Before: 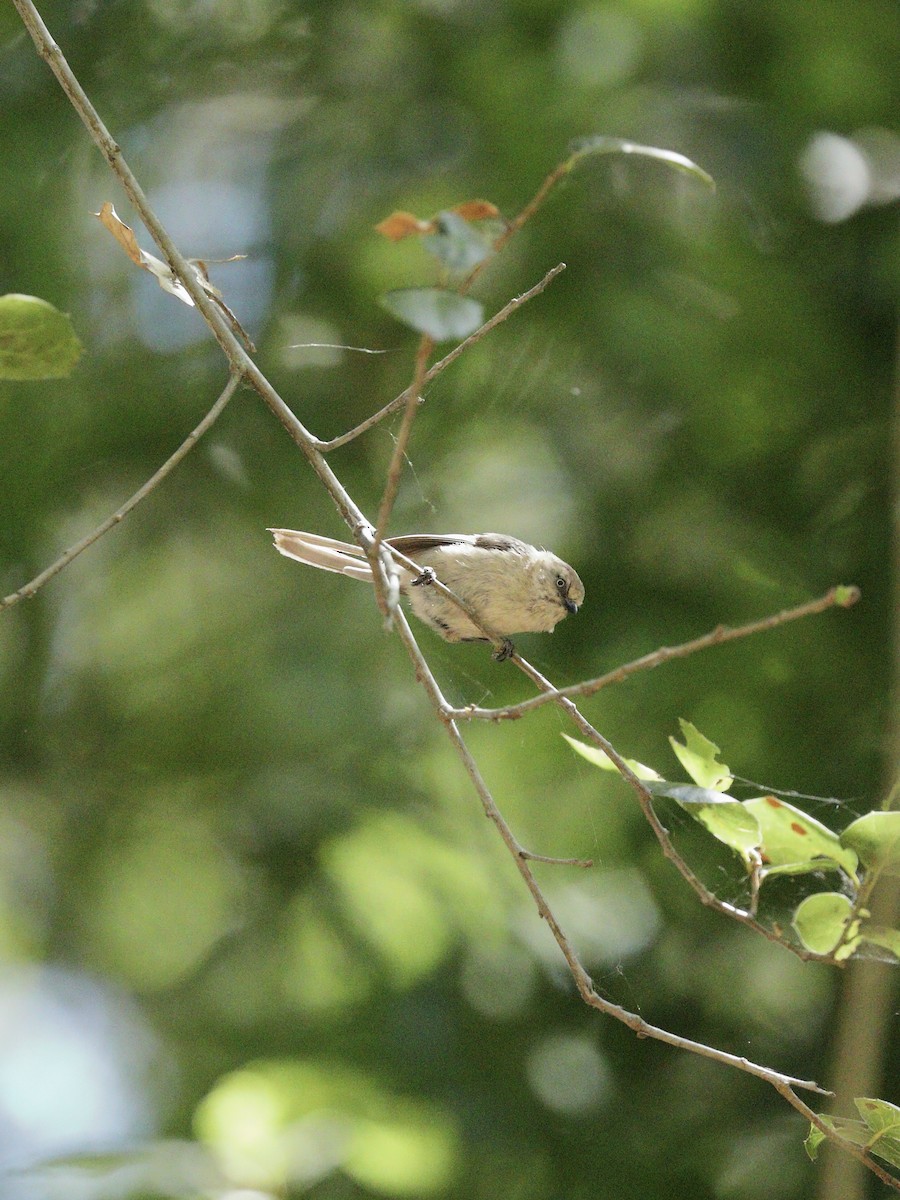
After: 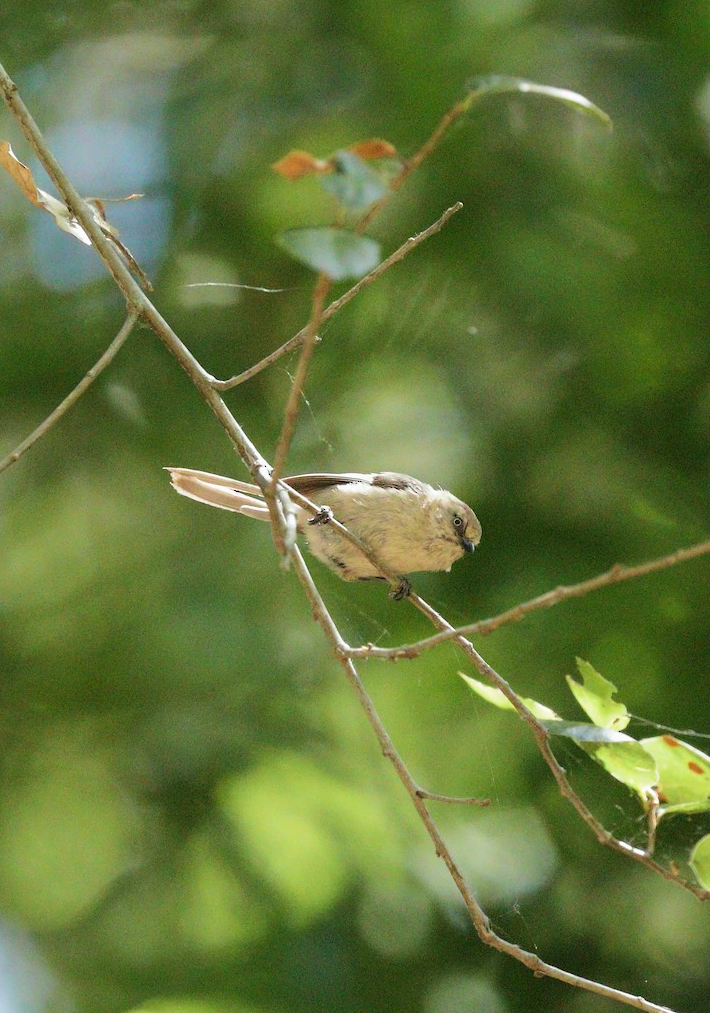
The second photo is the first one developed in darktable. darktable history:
crop: left 11.456%, top 5.156%, right 9.595%, bottom 10.355%
velvia: on, module defaults
